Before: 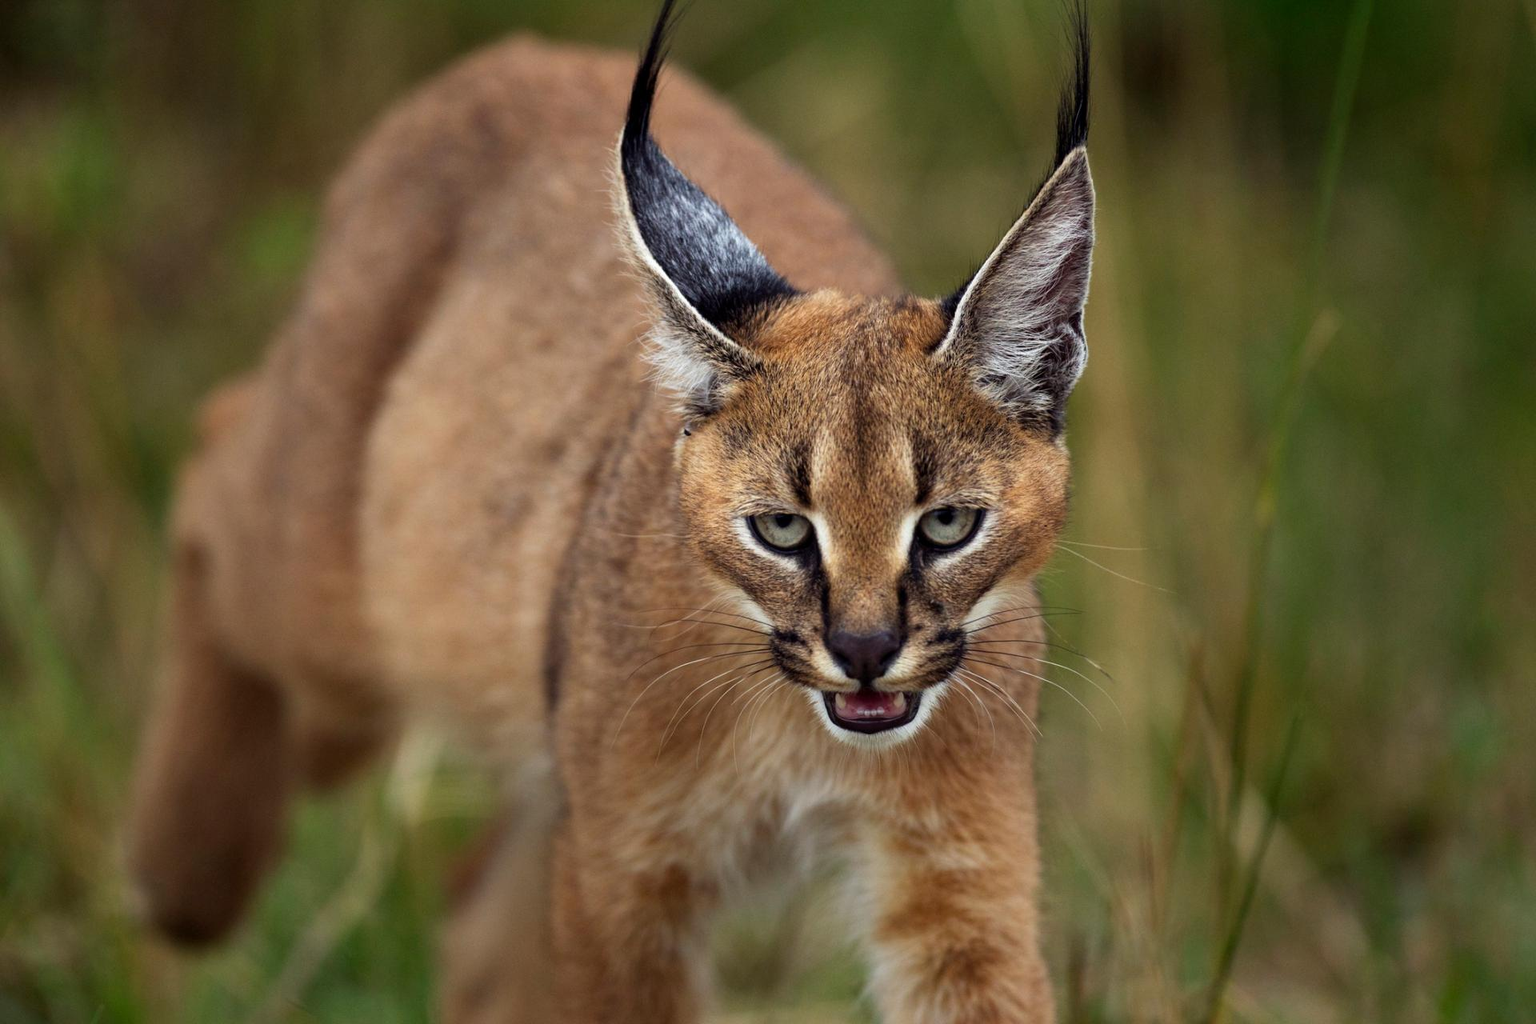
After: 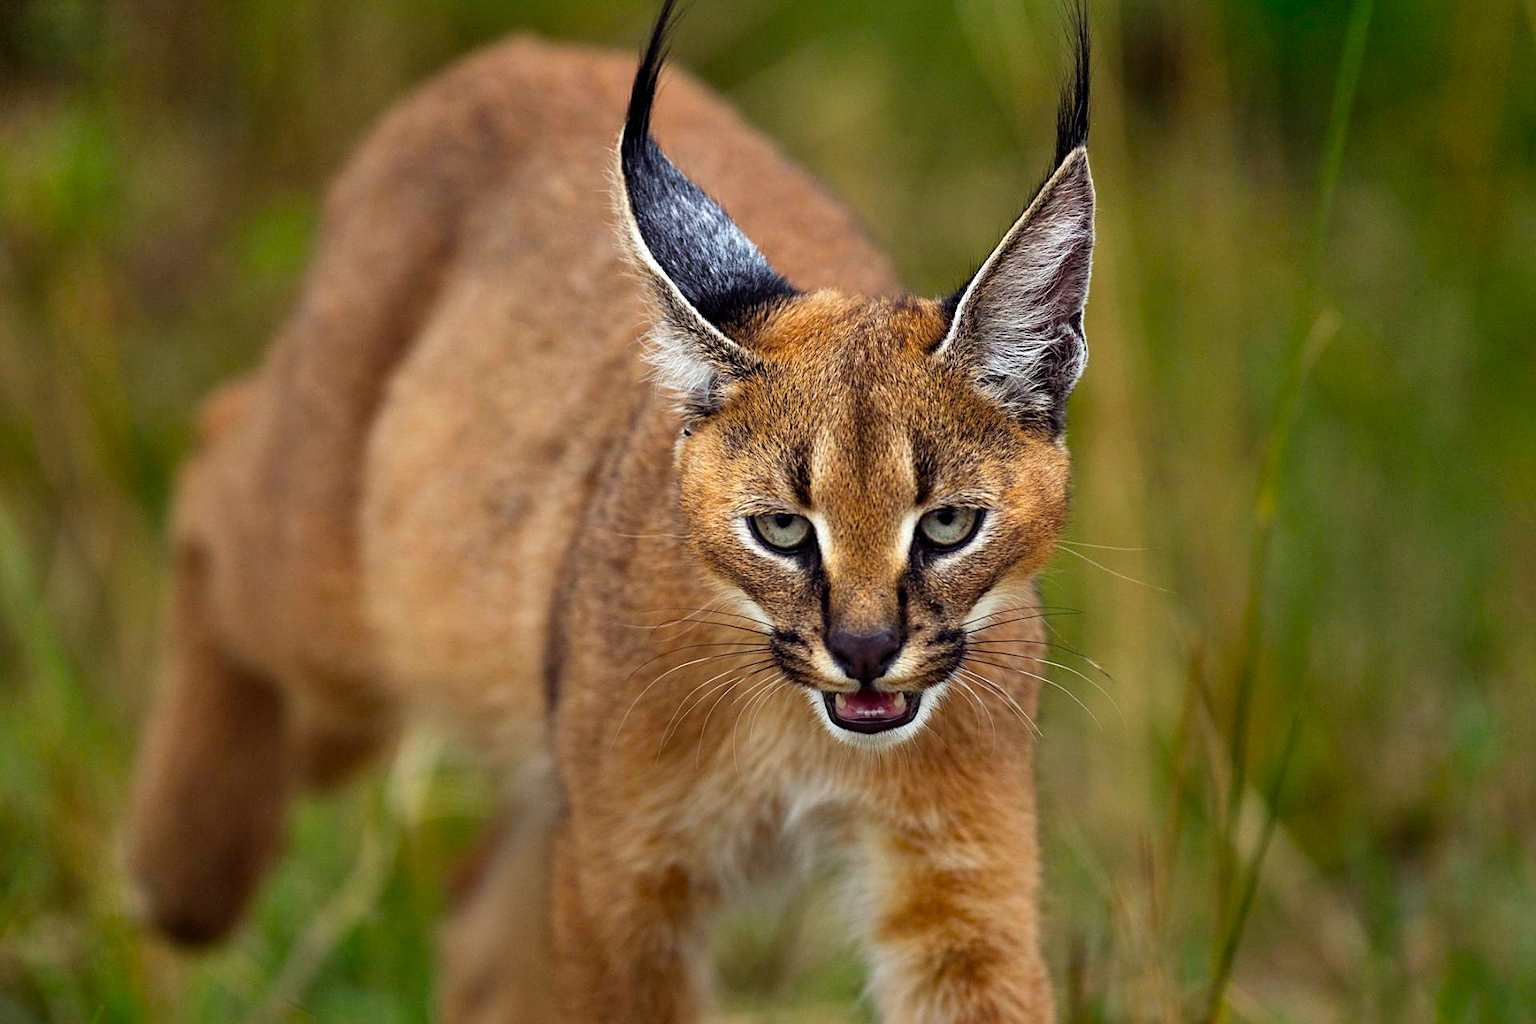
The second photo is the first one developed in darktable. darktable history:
sharpen: on, module defaults
levels: levels [0, 0.474, 0.947]
color balance: output saturation 120%
shadows and highlights: low approximation 0.01, soften with gaussian
